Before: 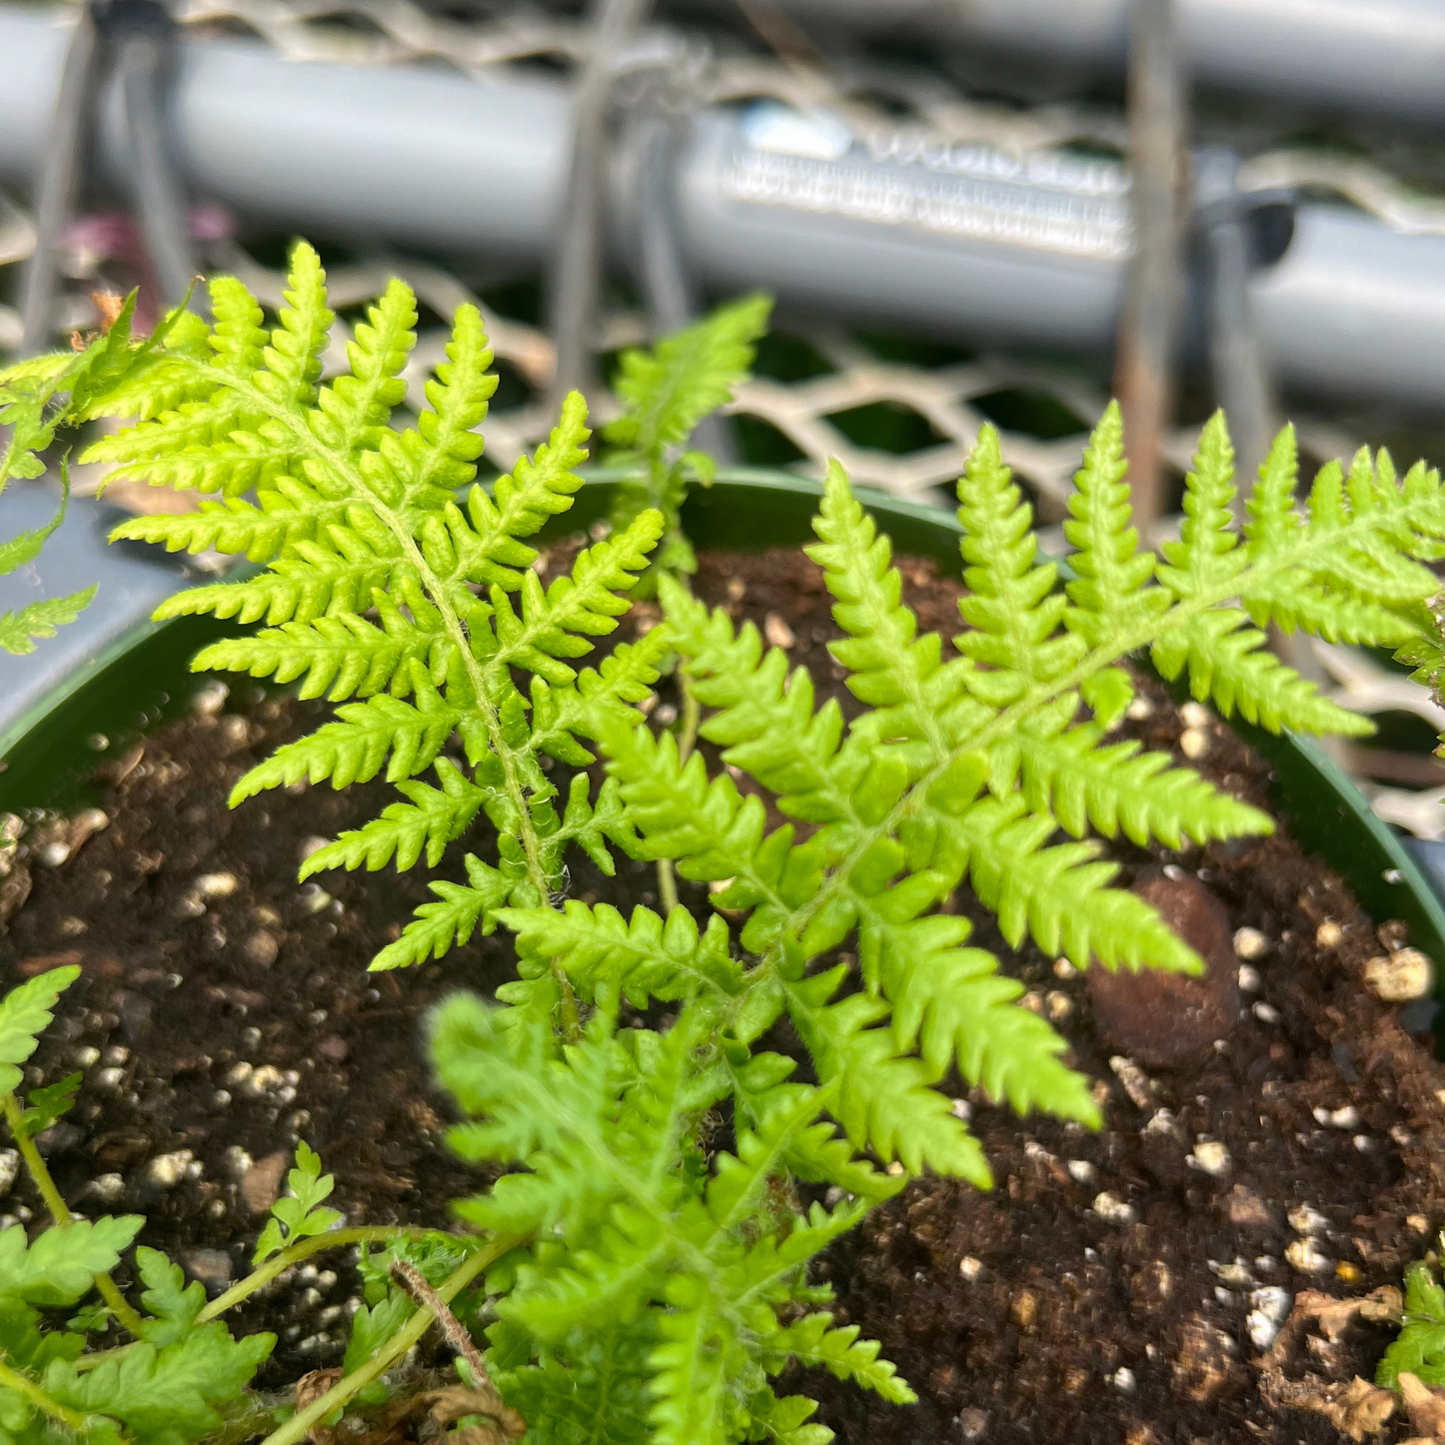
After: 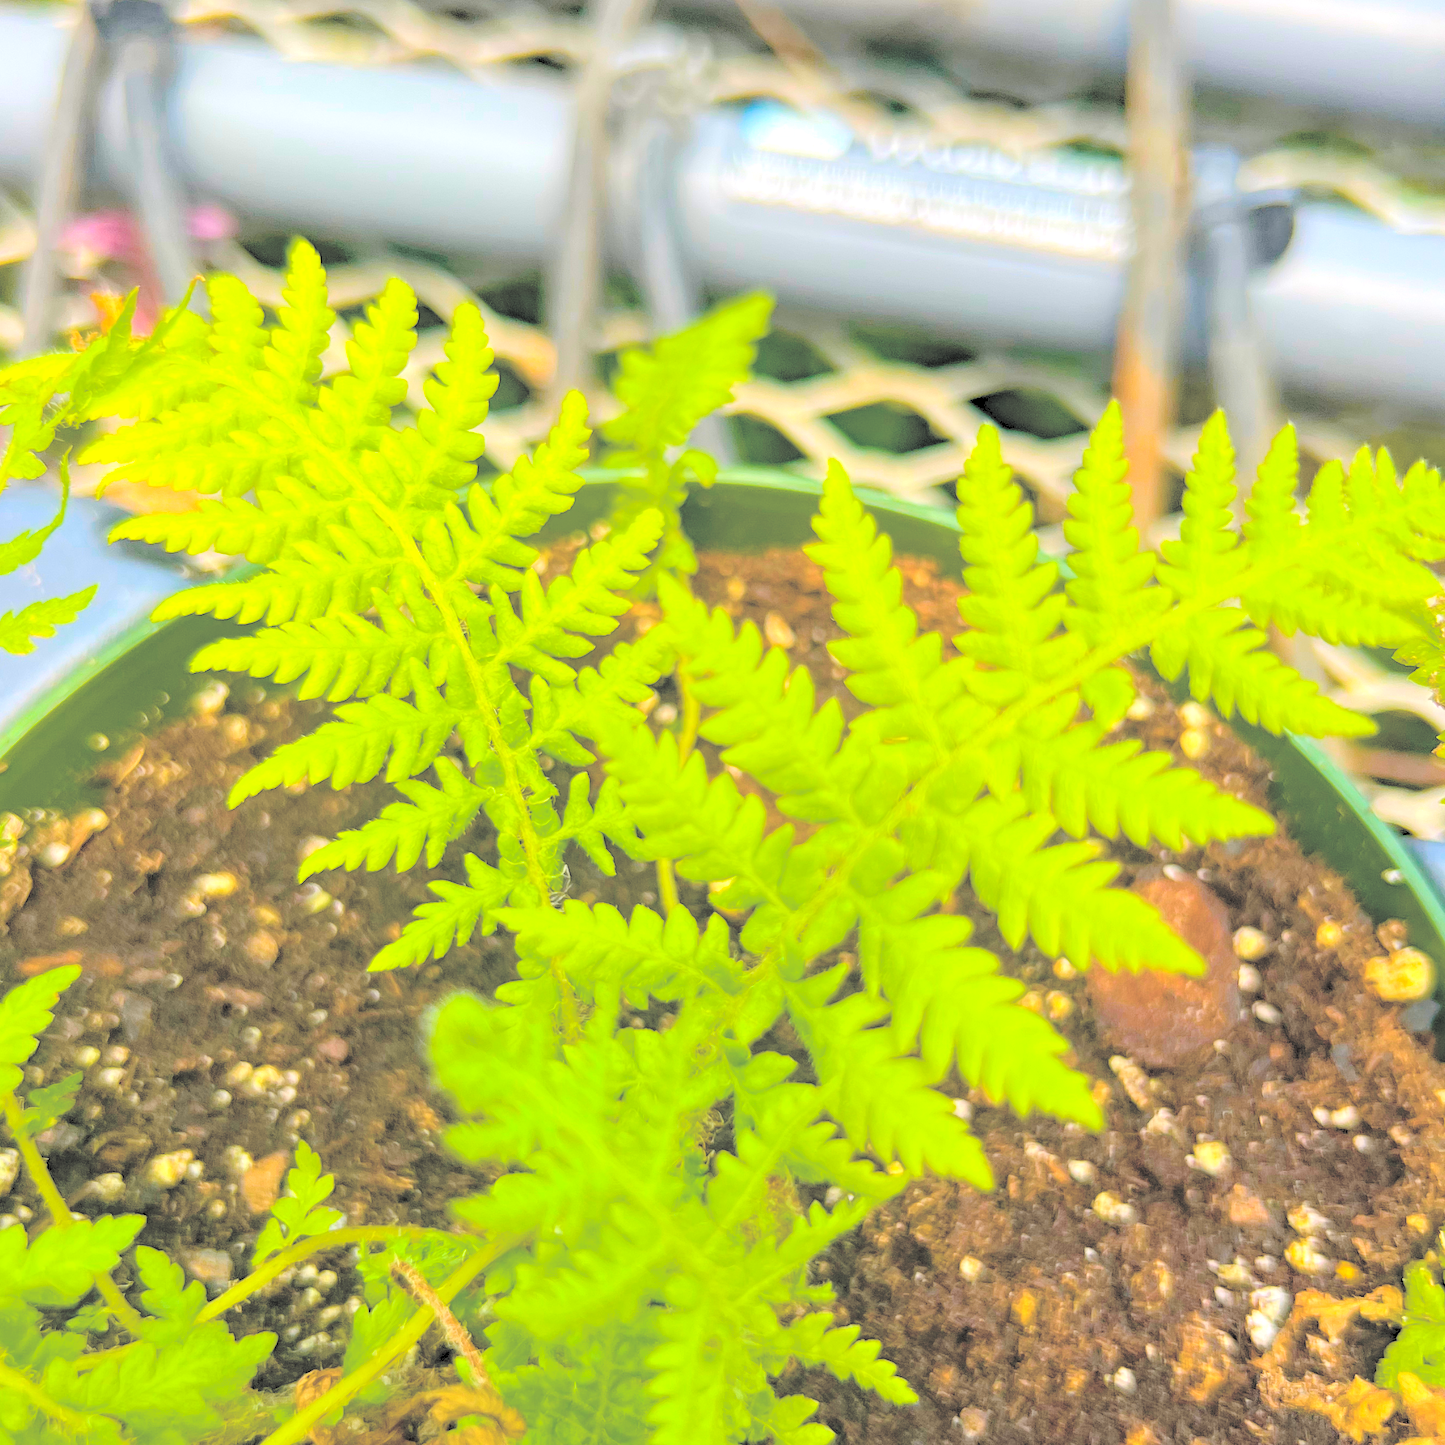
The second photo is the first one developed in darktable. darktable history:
haze removal: strength 0.29, distance 0.25, compatibility mode true, adaptive false
color balance rgb: linear chroma grading › global chroma 23.15%, perceptual saturation grading › global saturation 28.7%, perceptual saturation grading › mid-tones 12.04%, perceptual saturation grading › shadows 10.19%, global vibrance 22.22%
contrast brightness saturation: brightness 1
local contrast: highlights 100%, shadows 100%, detail 120%, midtone range 0.2
